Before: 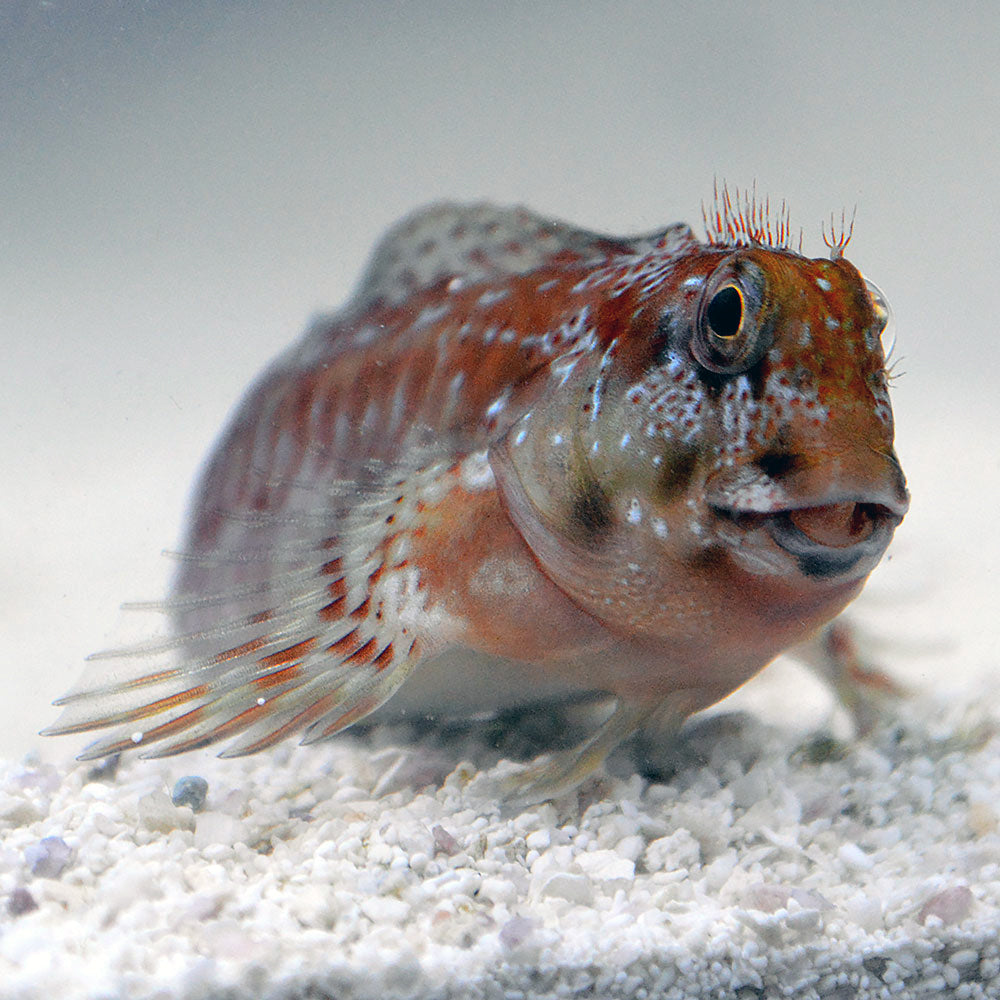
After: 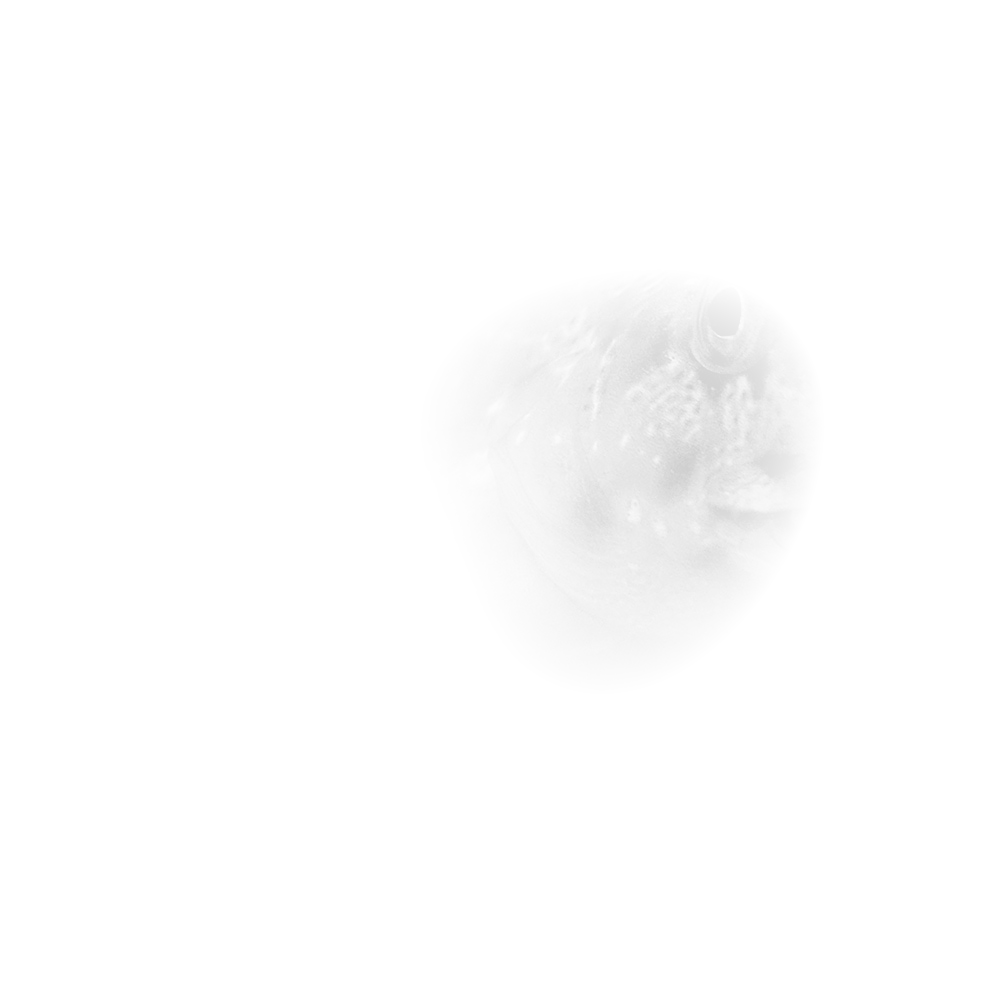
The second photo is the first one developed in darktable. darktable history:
white balance: red 1.08, blue 0.791
bloom: size 25%, threshold 5%, strength 90%
color zones: curves: ch0 [(0.004, 0.588) (0.116, 0.636) (0.259, 0.476) (0.423, 0.464) (0.75, 0.5)]; ch1 [(0, 0) (0.143, 0) (0.286, 0) (0.429, 0) (0.571, 0) (0.714, 0) (0.857, 0)]
